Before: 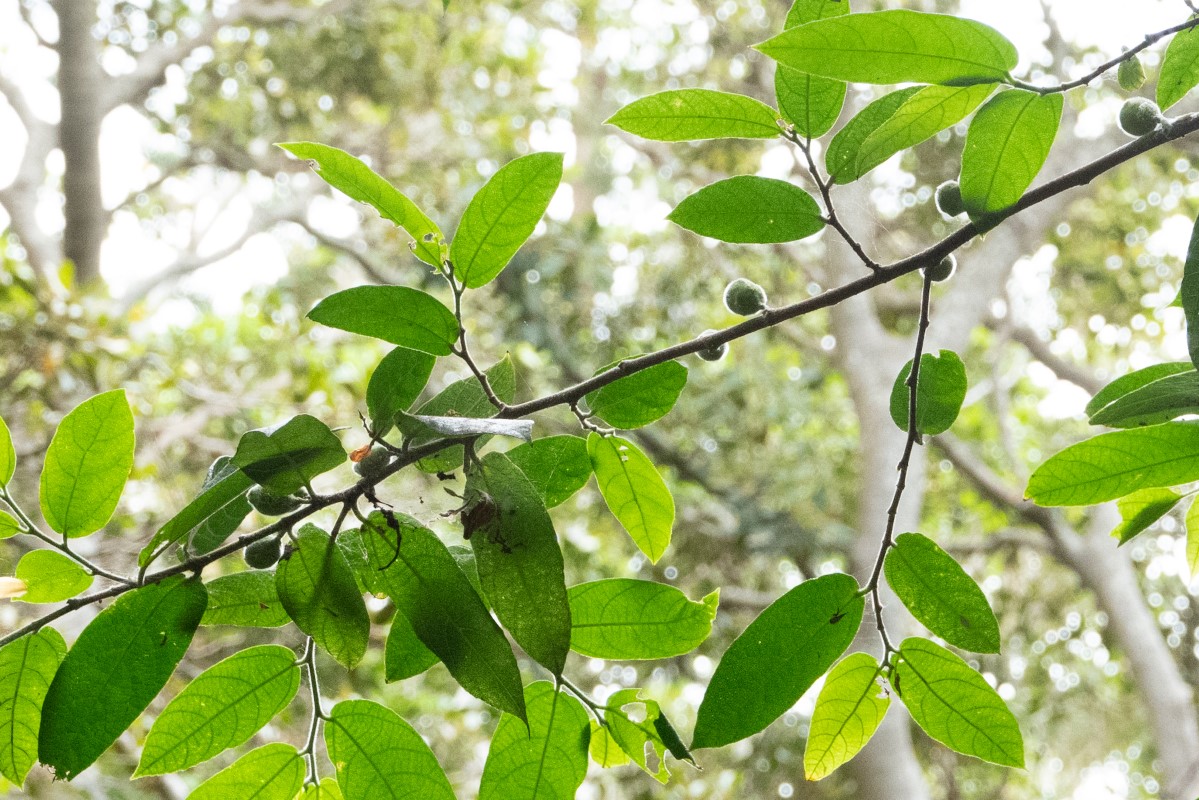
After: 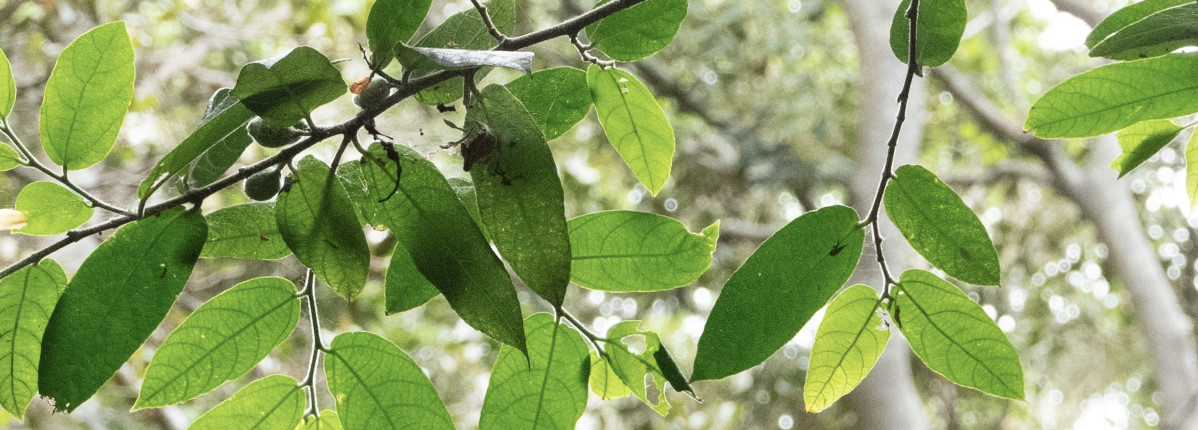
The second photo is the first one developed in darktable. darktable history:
crop and rotate: top 46.237%
contrast brightness saturation: contrast 0.06, brightness -0.01, saturation -0.23
